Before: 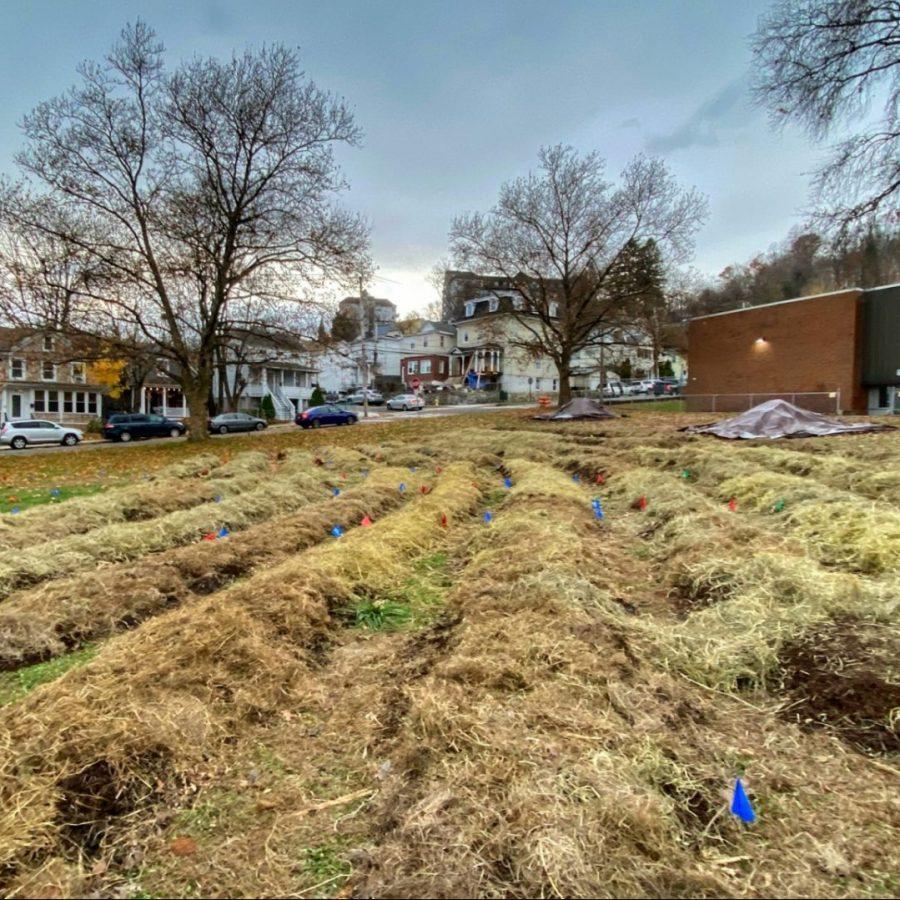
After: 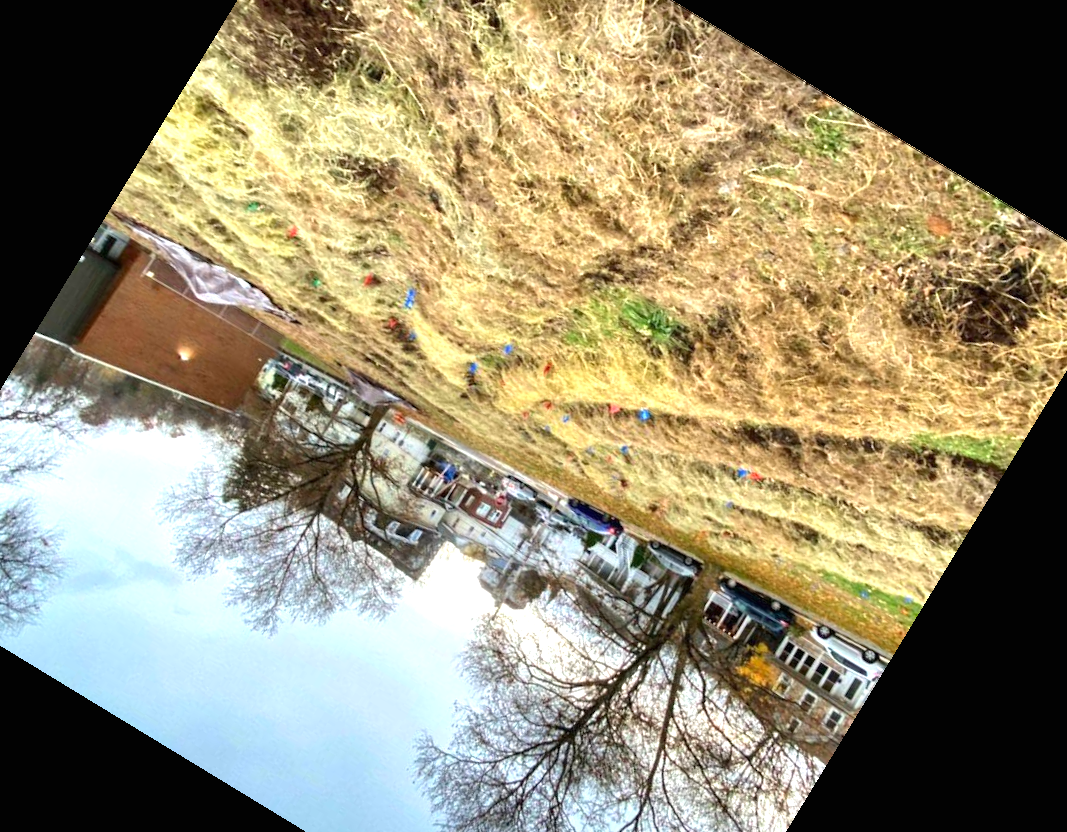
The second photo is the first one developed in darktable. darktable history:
exposure: black level correction 0, exposure 0.9 EV, compensate highlight preservation false
crop and rotate: angle 148.68°, left 9.111%, top 15.603%, right 4.588%, bottom 17.041%
